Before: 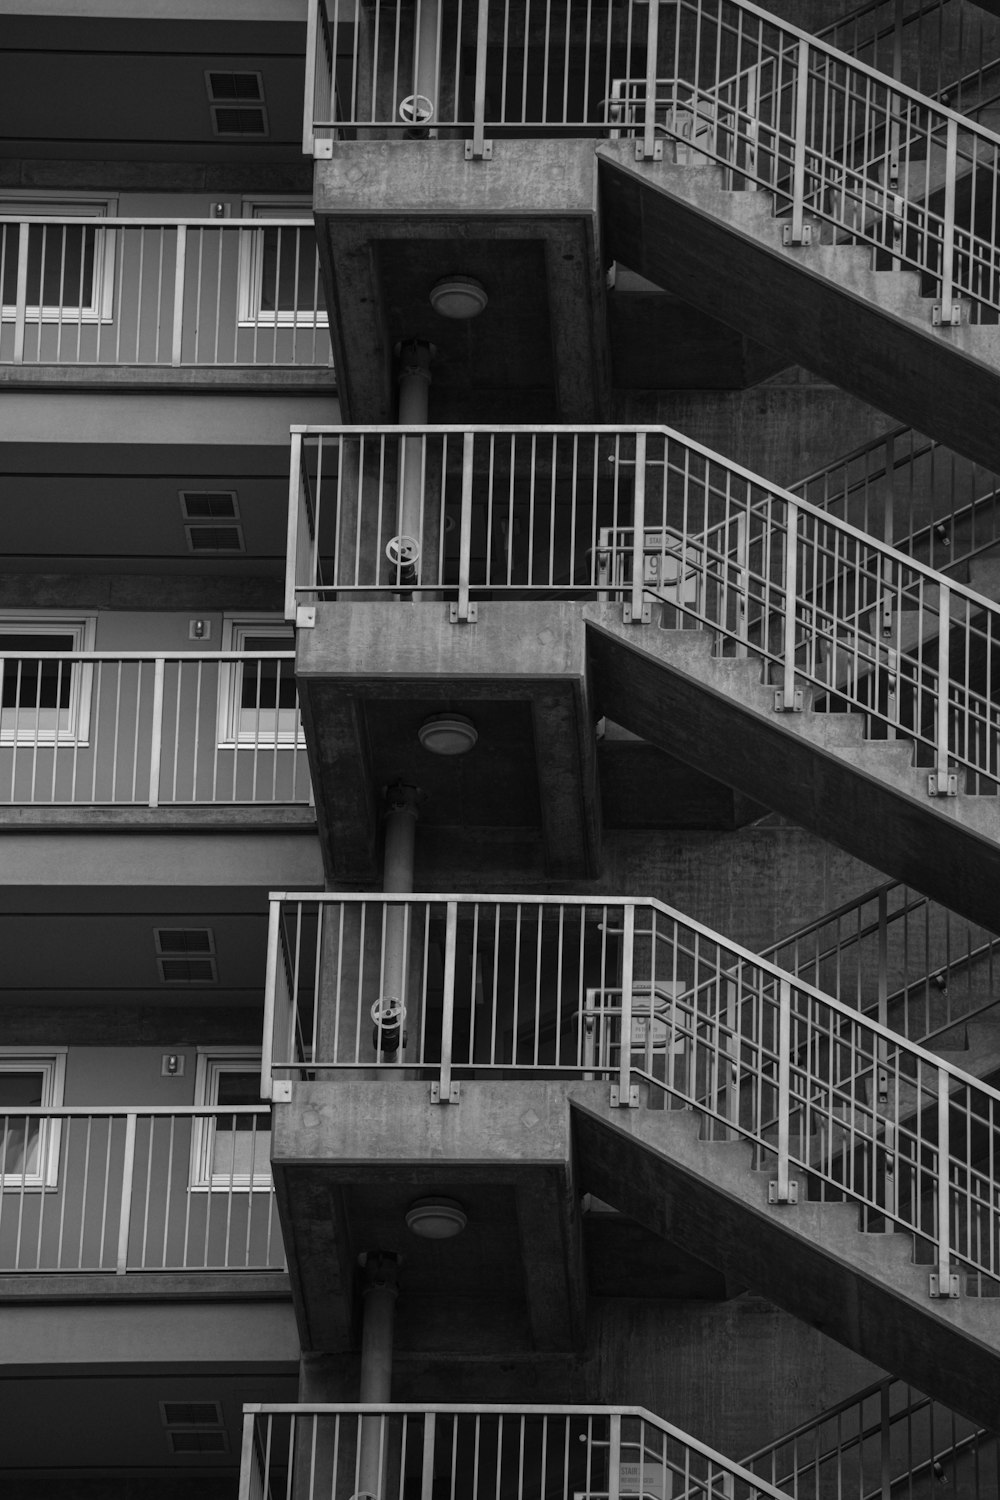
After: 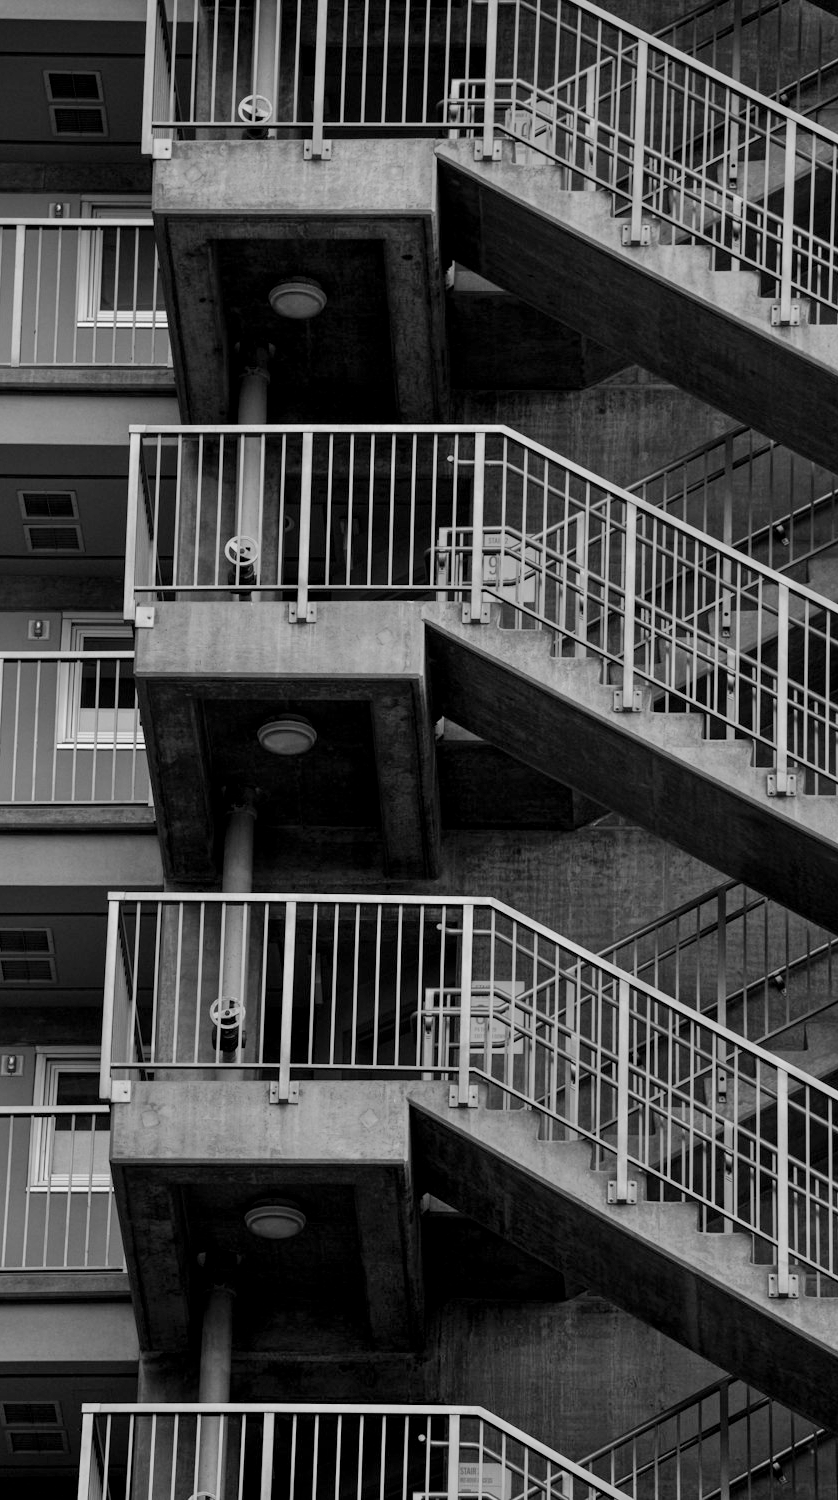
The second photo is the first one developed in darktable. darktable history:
shadows and highlights: soften with gaussian
crop: left 16.145%
exposure: black level correction 0.005, exposure 0.001 EV, compensate highlight preservation false
